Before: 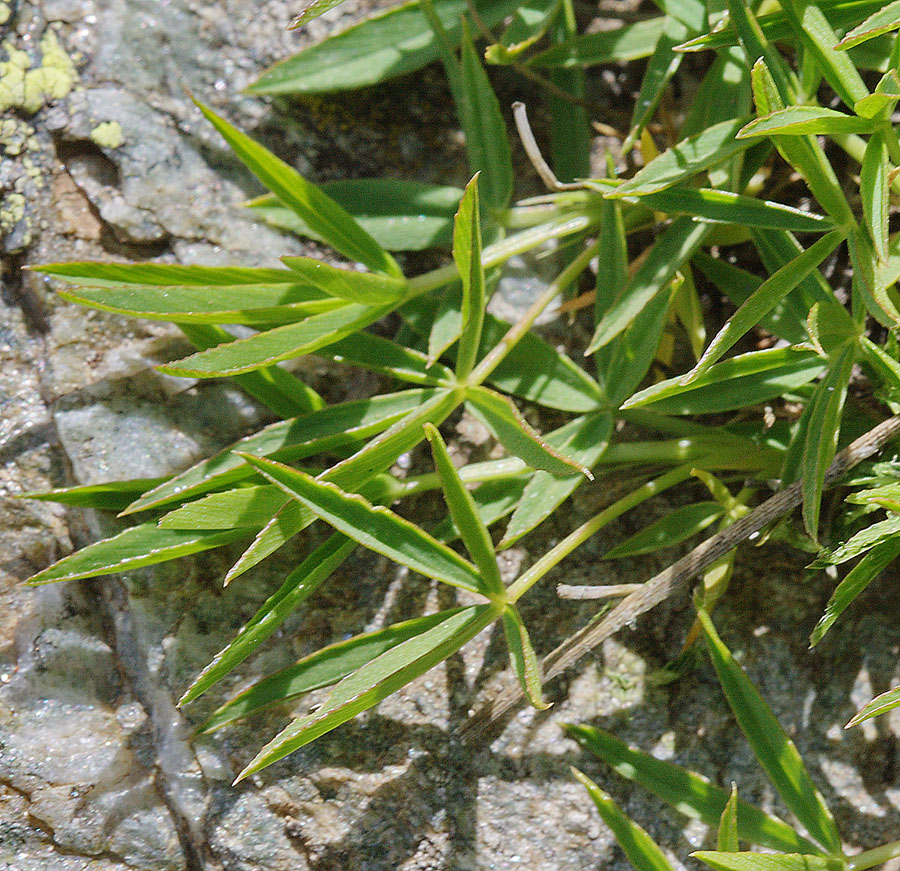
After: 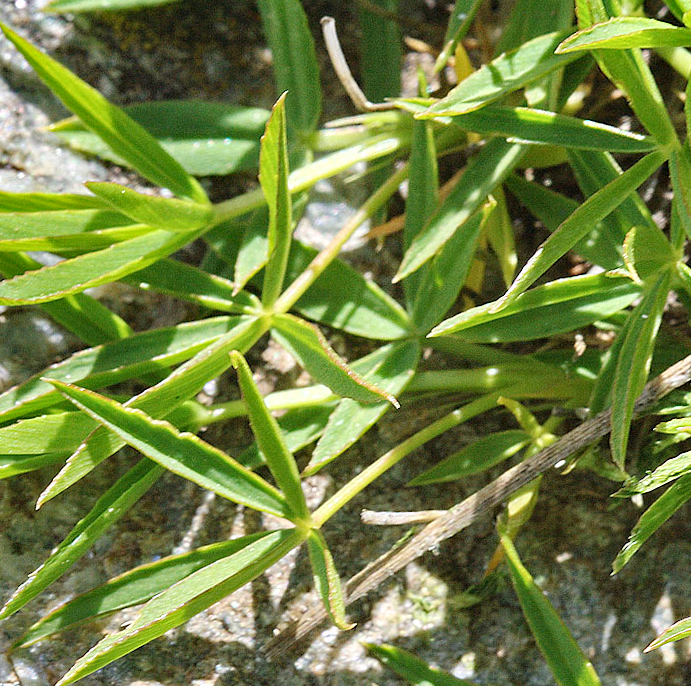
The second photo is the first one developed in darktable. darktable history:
rotate and perspective: rotation 0.074°, lens shift (vertical) 0.096, lens shift (horizontal) -0.041, crop left 0.043, crop right 0.952, crop top 0.024, crop bottom 0.979
exposure: exposure 0.559 EV, compensate highlight preservation false
crop: left 19.159%, top 9.58%, bottom 9.58%
color calibration: illuminant same as pipeline (D50), adaptation none (bypass), gamut compression 1.72
shadows and highlights: low approximation 0.01, soften with gaussian
haze removal: compatibility mode true, adaptive false
